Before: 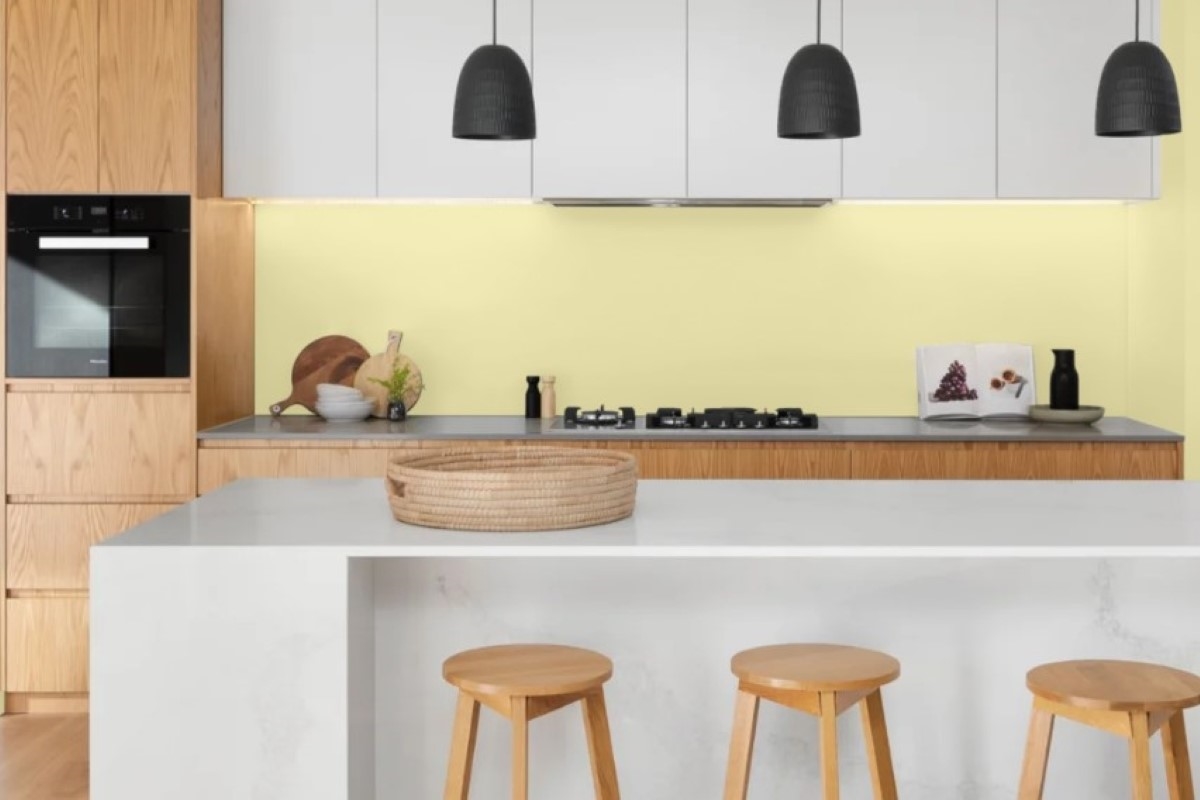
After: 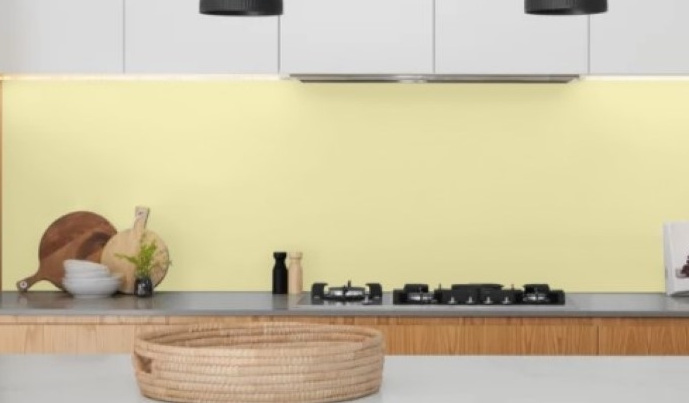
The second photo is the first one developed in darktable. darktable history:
crop: left 21.112%, top 15.53%, right 21.447%, bottom 34.043%
